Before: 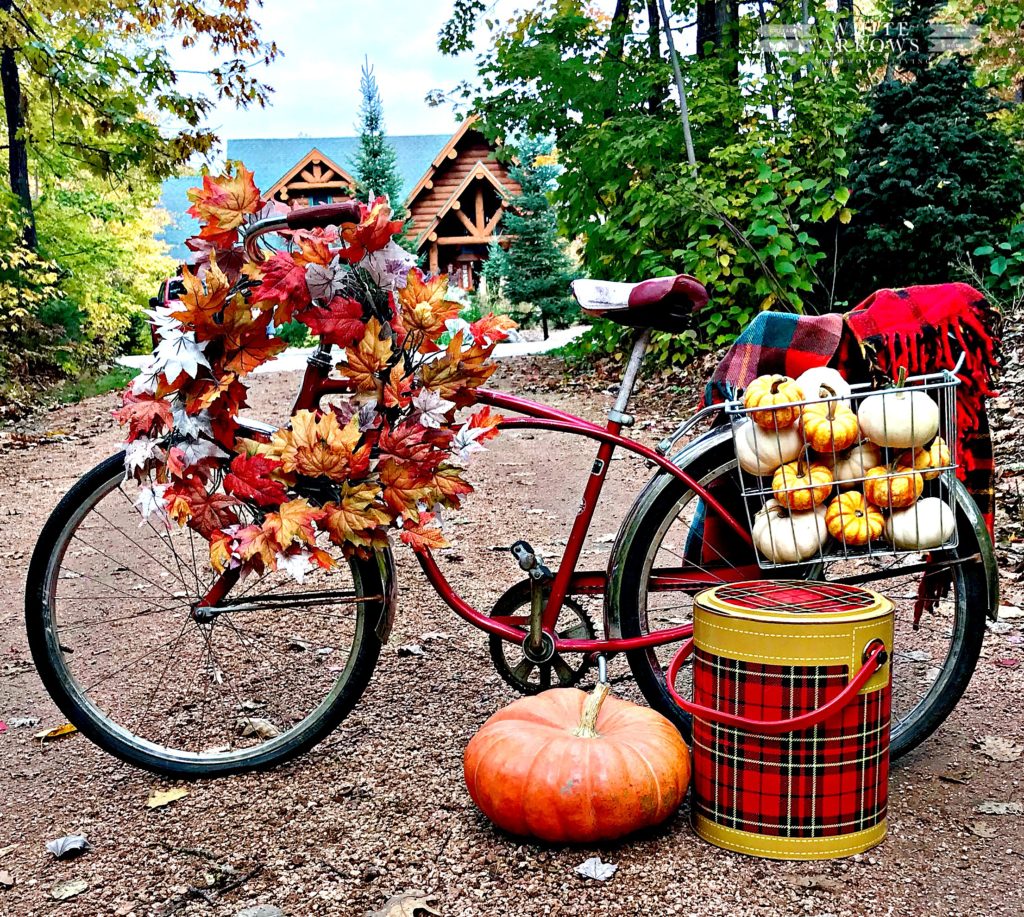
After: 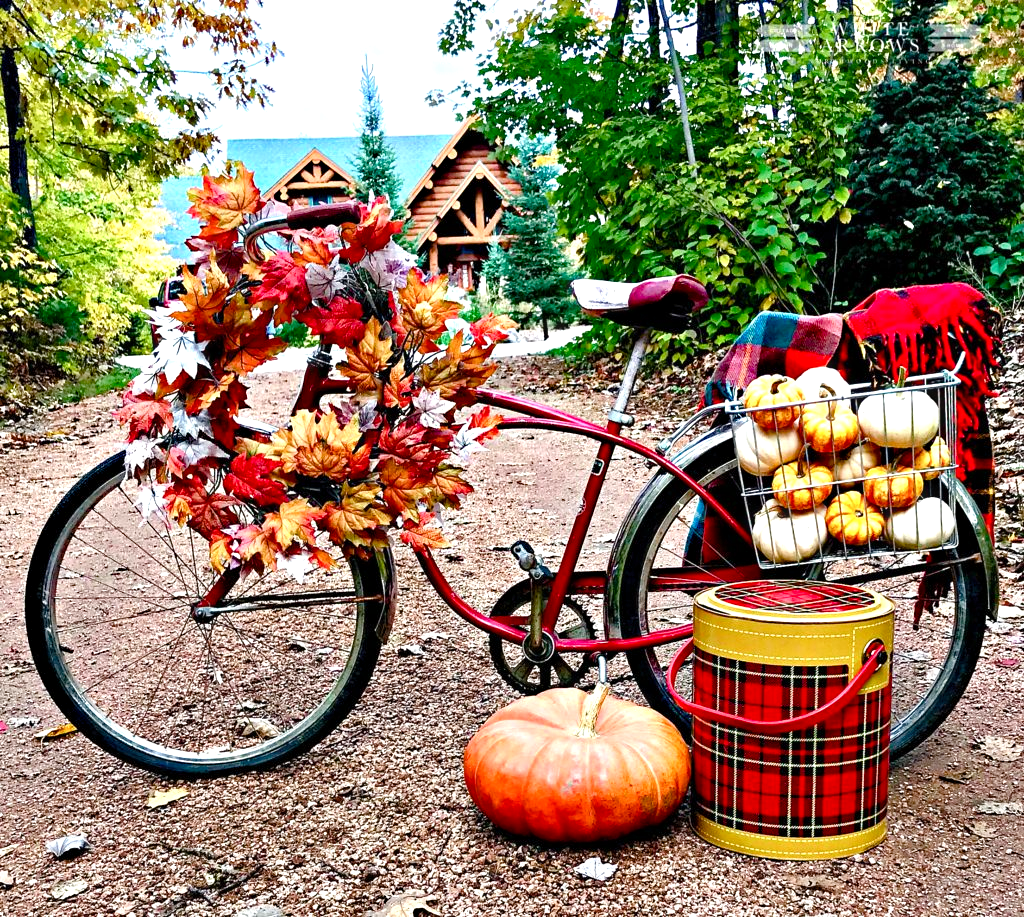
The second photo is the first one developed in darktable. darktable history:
color balance rgb: perceptual saturation grading › global saturation 20%, perceptual saturation grading › highlights -25%, perceptual saturation grading › shadows 25%
exposure: exposure 0.485 EV, compensate highlight preservation false
haze removal: compatibility mode true, adaptive false
